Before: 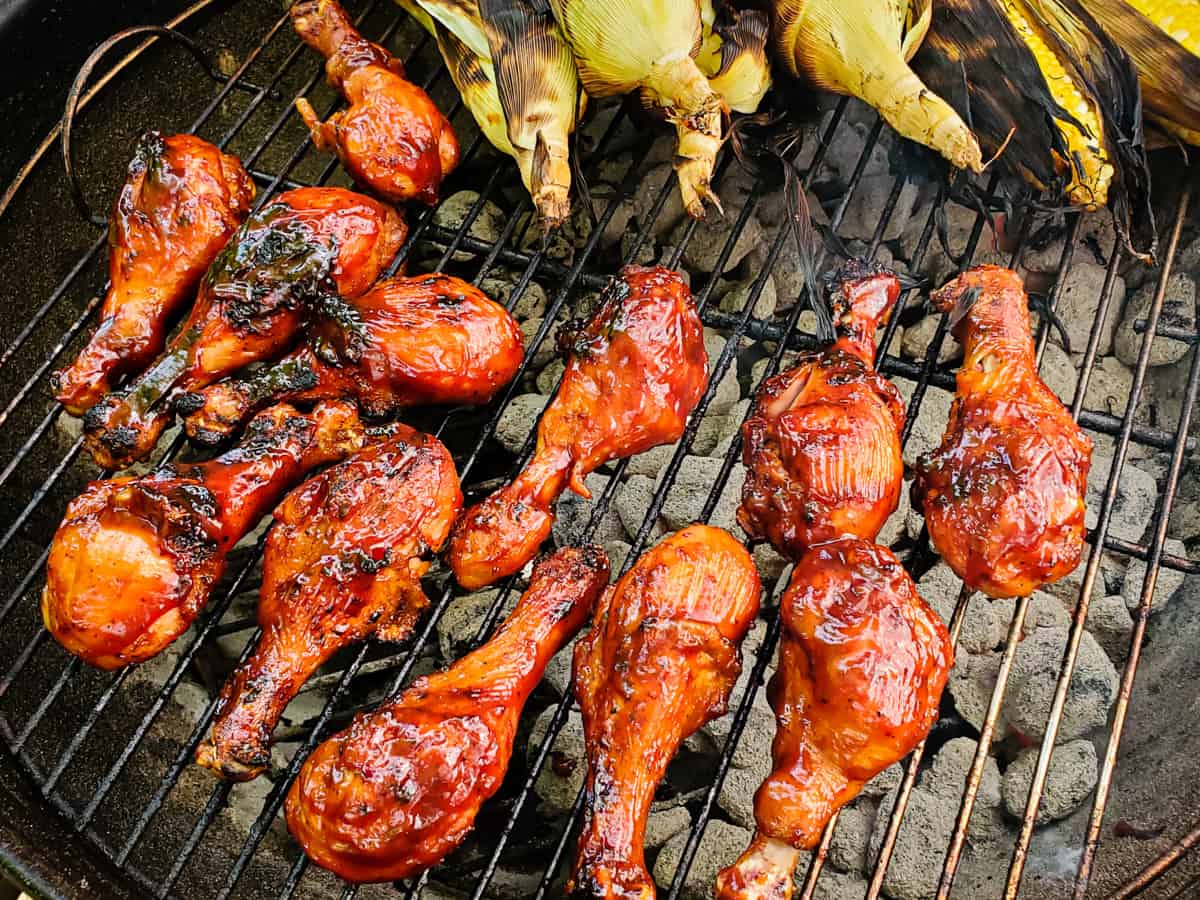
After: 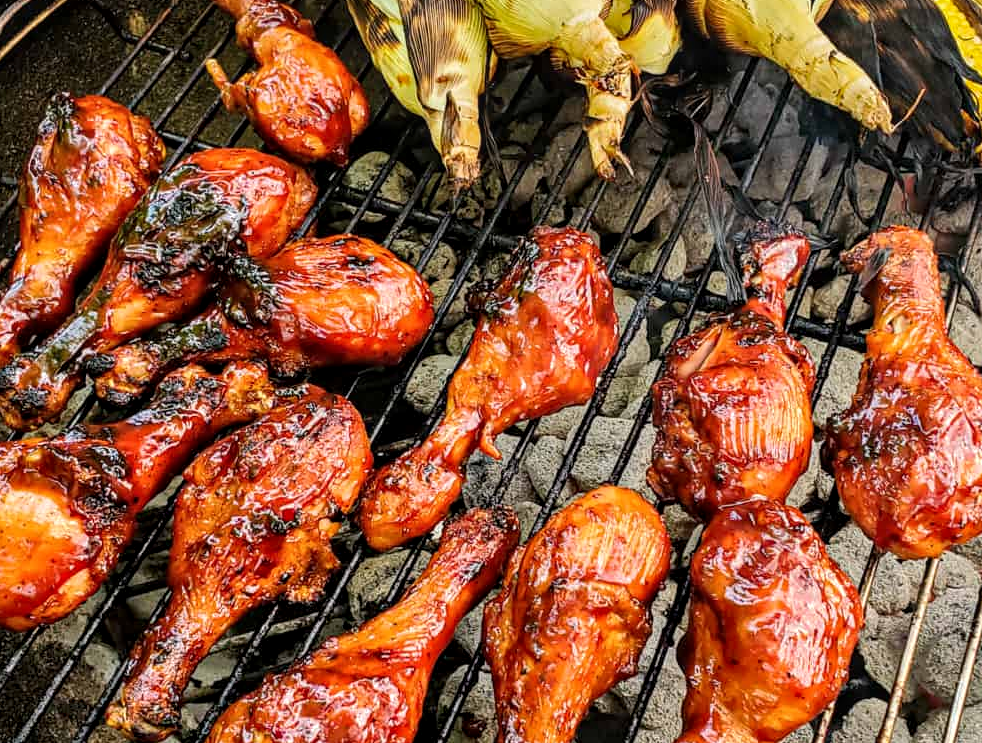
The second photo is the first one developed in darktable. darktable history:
crop and rotate: left 7.561%, top 4.373%, right 10.532%, bottom 13.062%
tone equalizer: on, module defaults
local contrast: detail 130%
